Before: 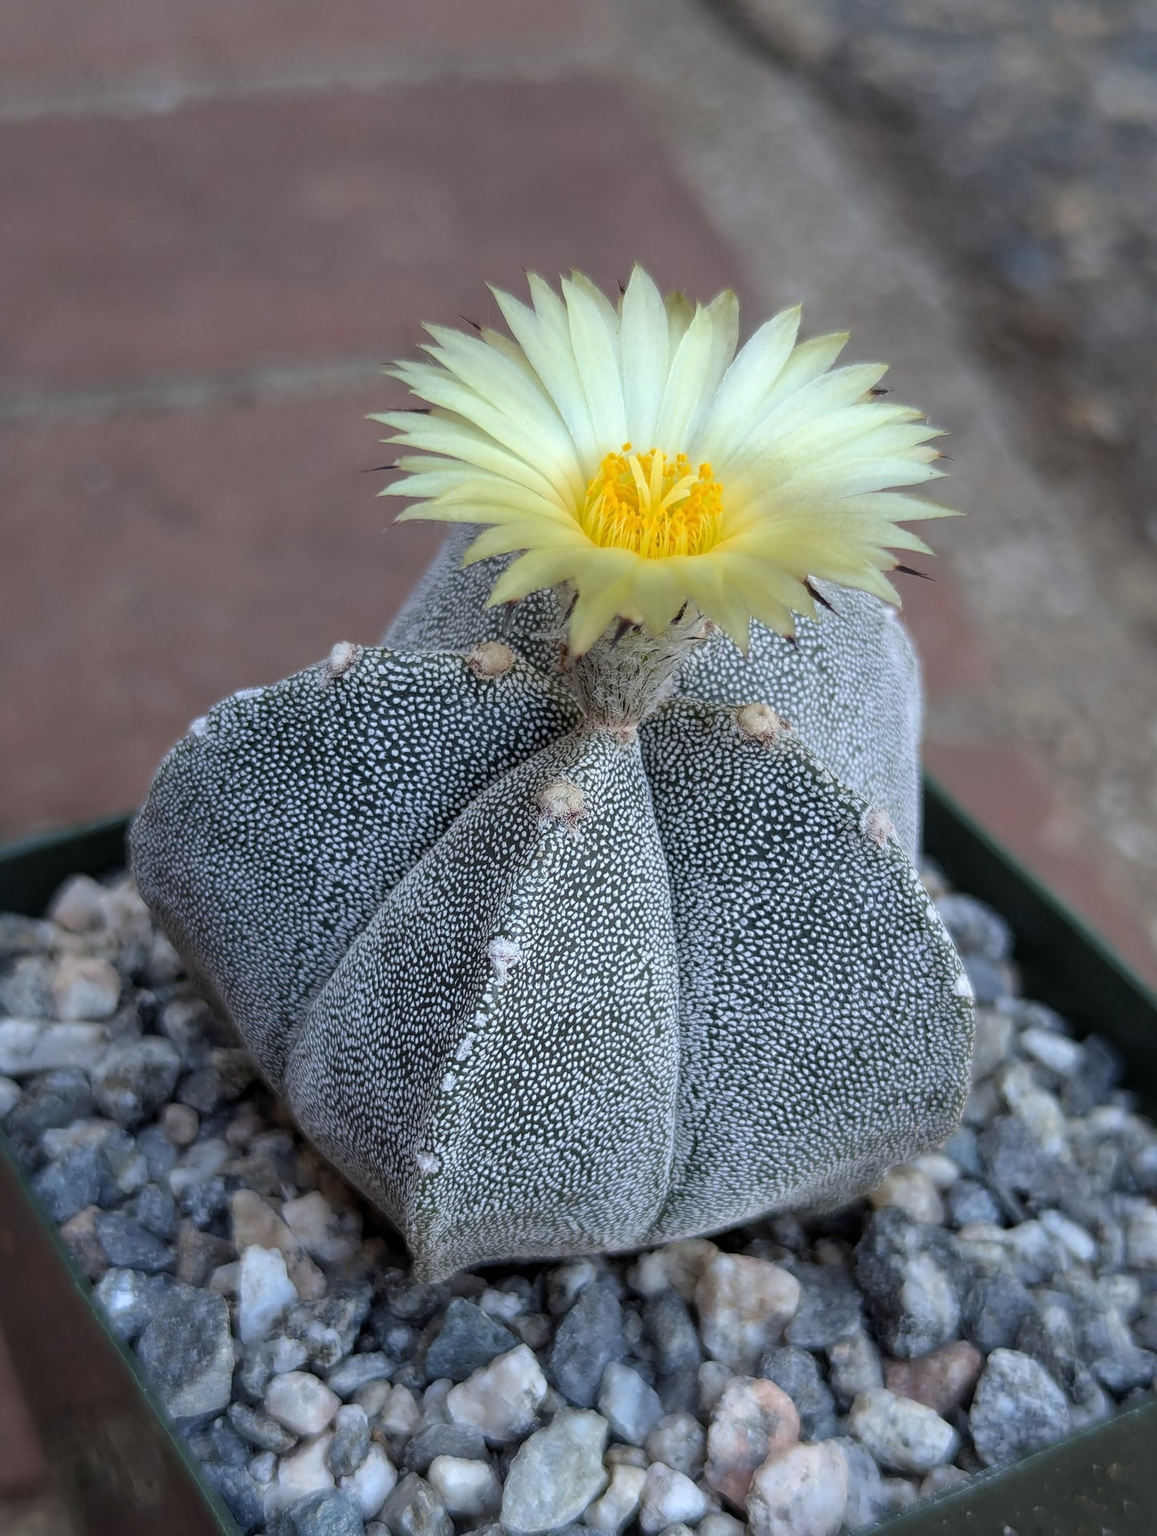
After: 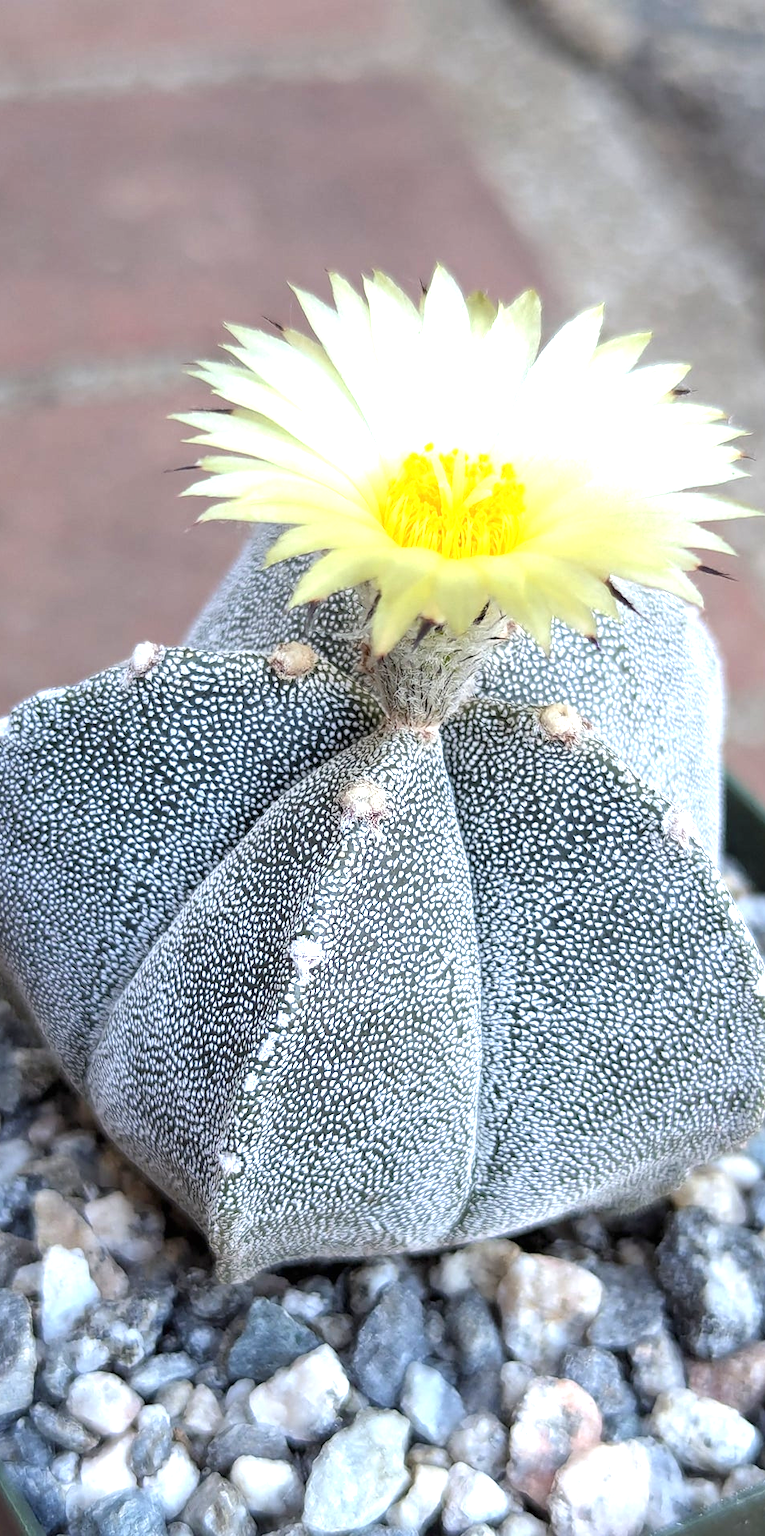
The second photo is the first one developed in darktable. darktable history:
exposure: black level correction 0, exposure 1.188 EV, compensate highlight preservation false
crop: left 17.115%, right 16.604%
